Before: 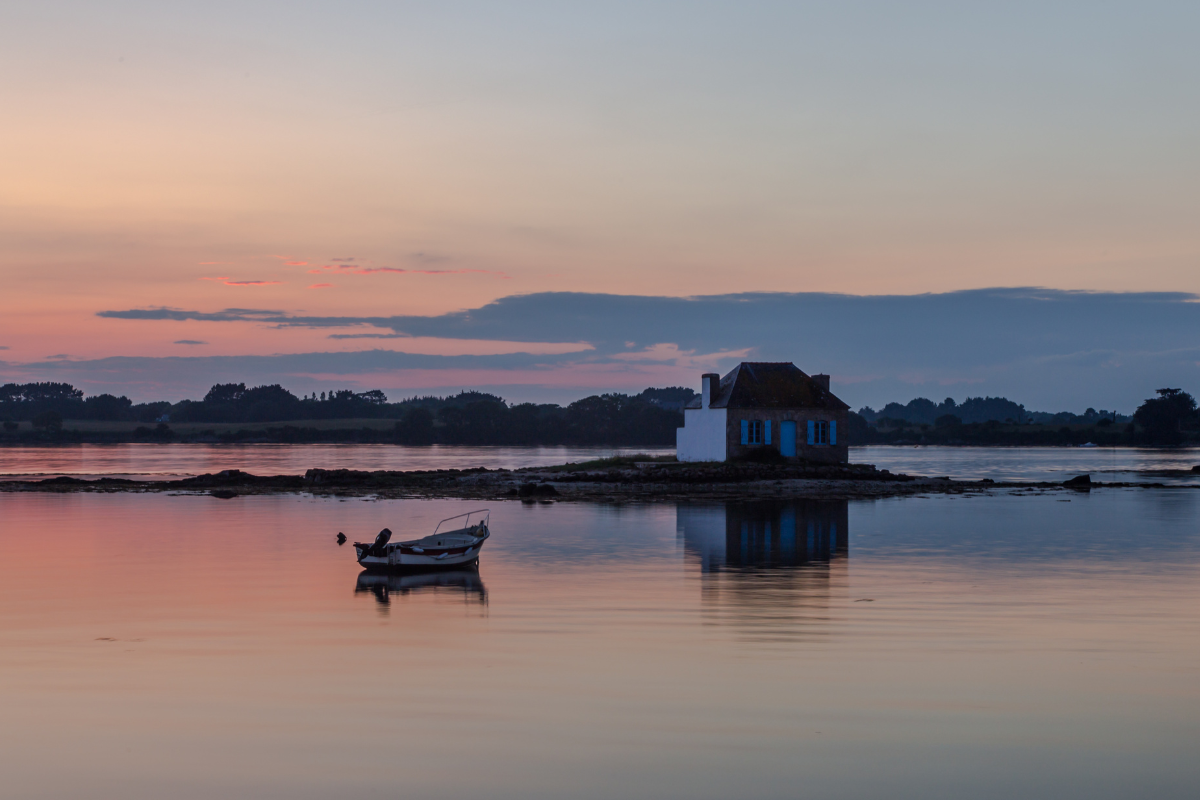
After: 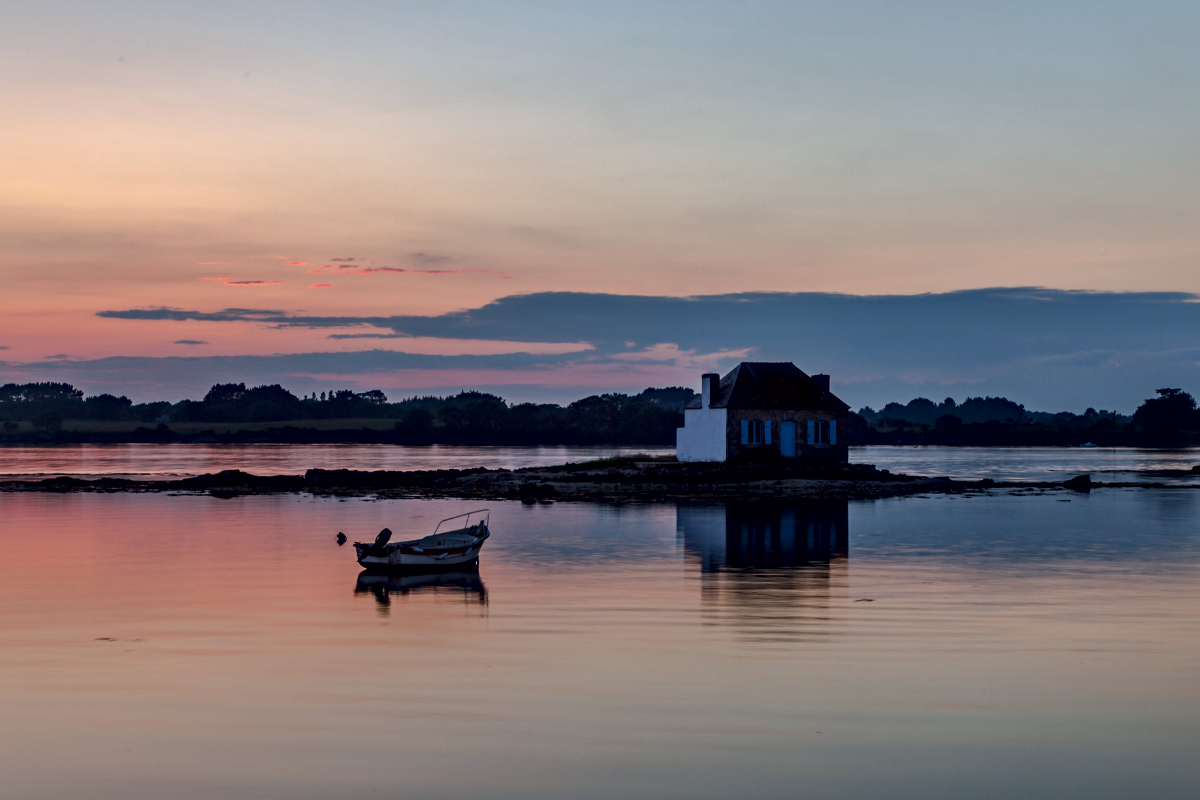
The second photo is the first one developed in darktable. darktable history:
local contrast: mode bilateral grid, contrast 100, coarseness 100, detail 165%, midtone range 0.2
haze removal: compatibility mode true, adaptive false
